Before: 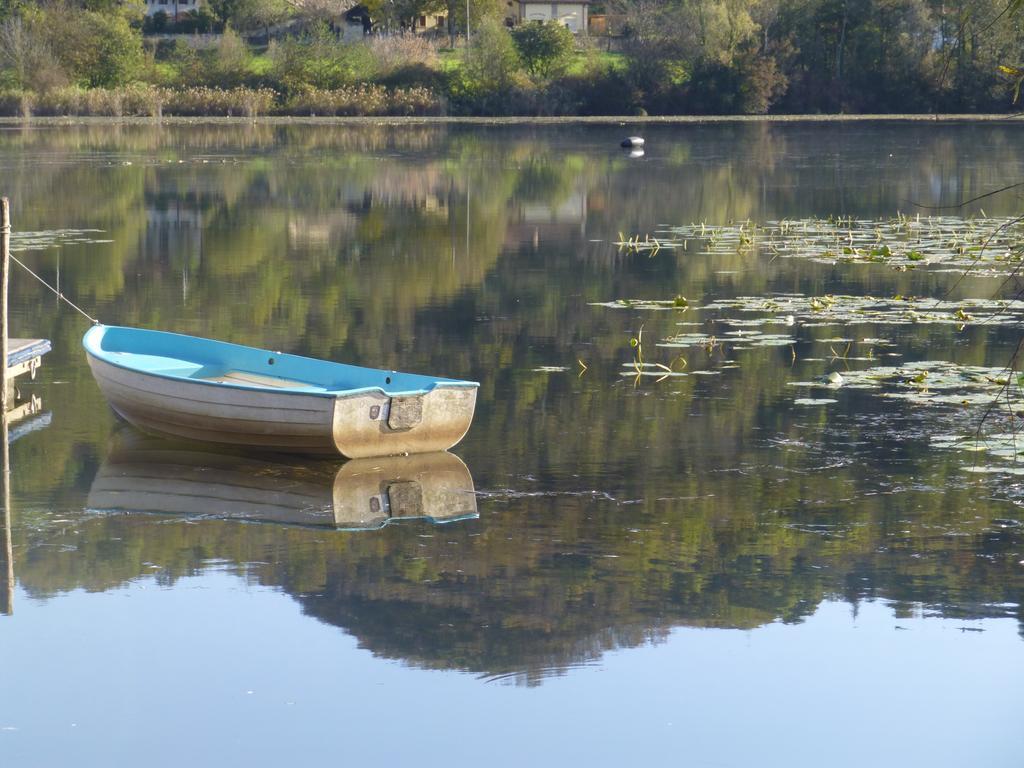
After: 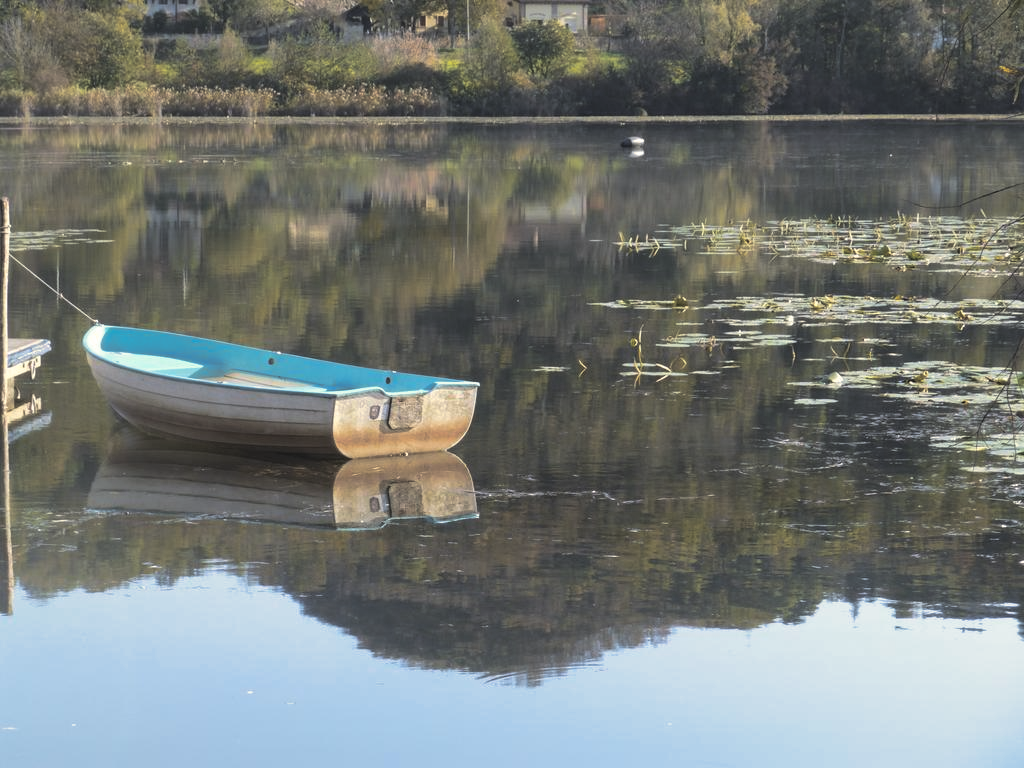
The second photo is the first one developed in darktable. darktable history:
split-toning: shadows › hue 43.2°, shadows › saturation 0, highlights › hue 50.4°, highlights › saturation 1
color zones: curves: ch1 [(0.239, 0.552) (0.75, 0.5)]; ch2 [(0.25, 0.462) (0.749, 0.457)], mix 25.94%
